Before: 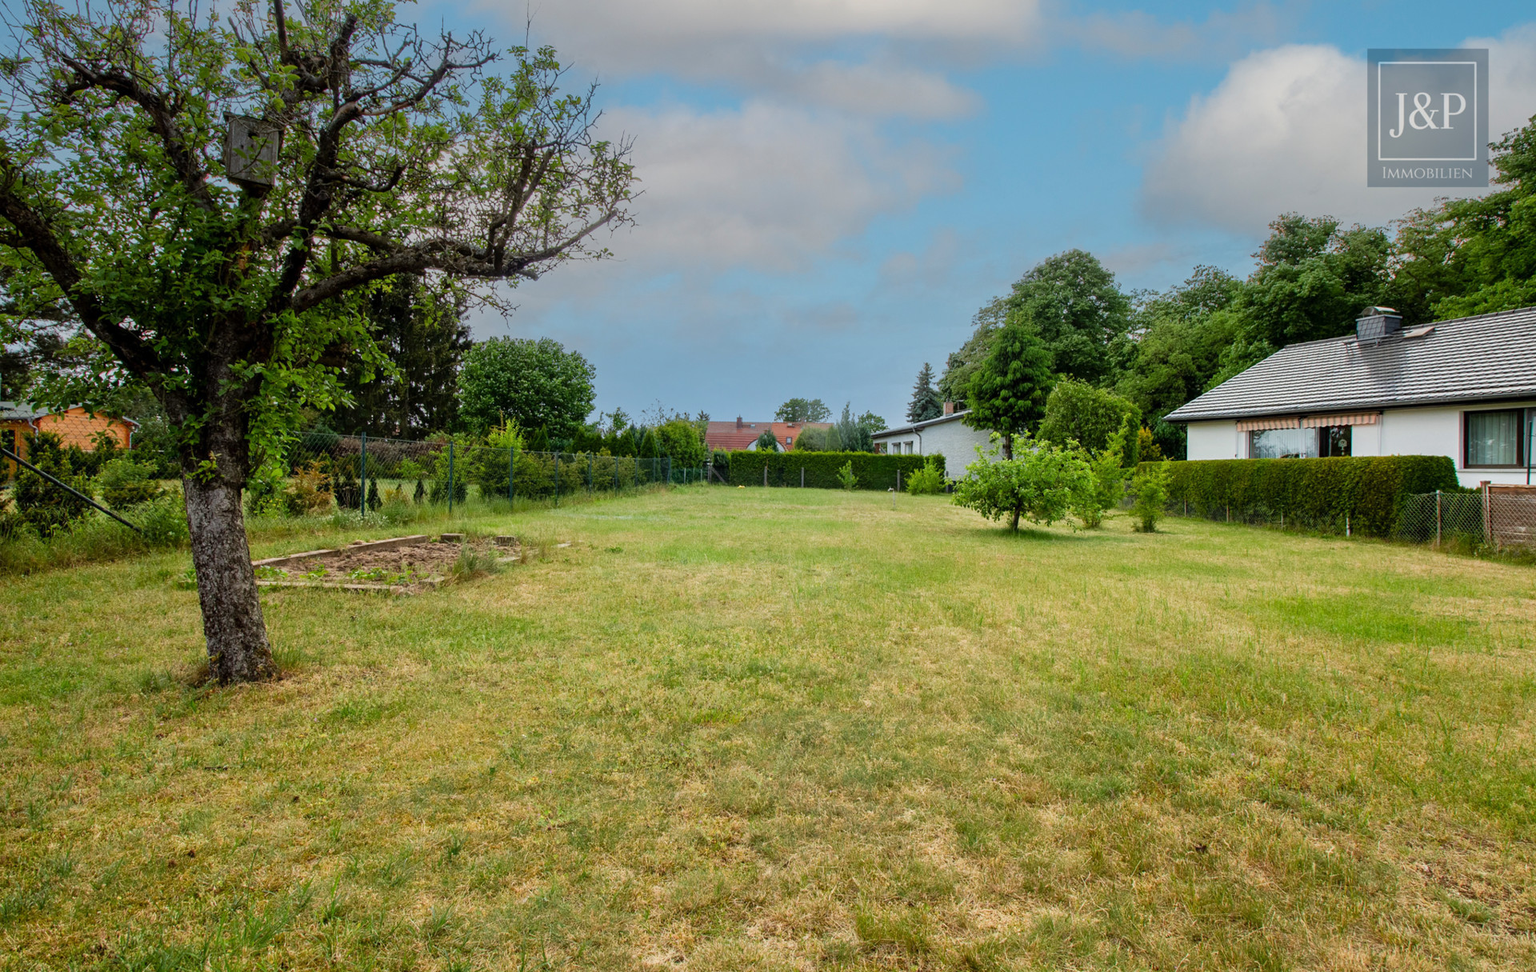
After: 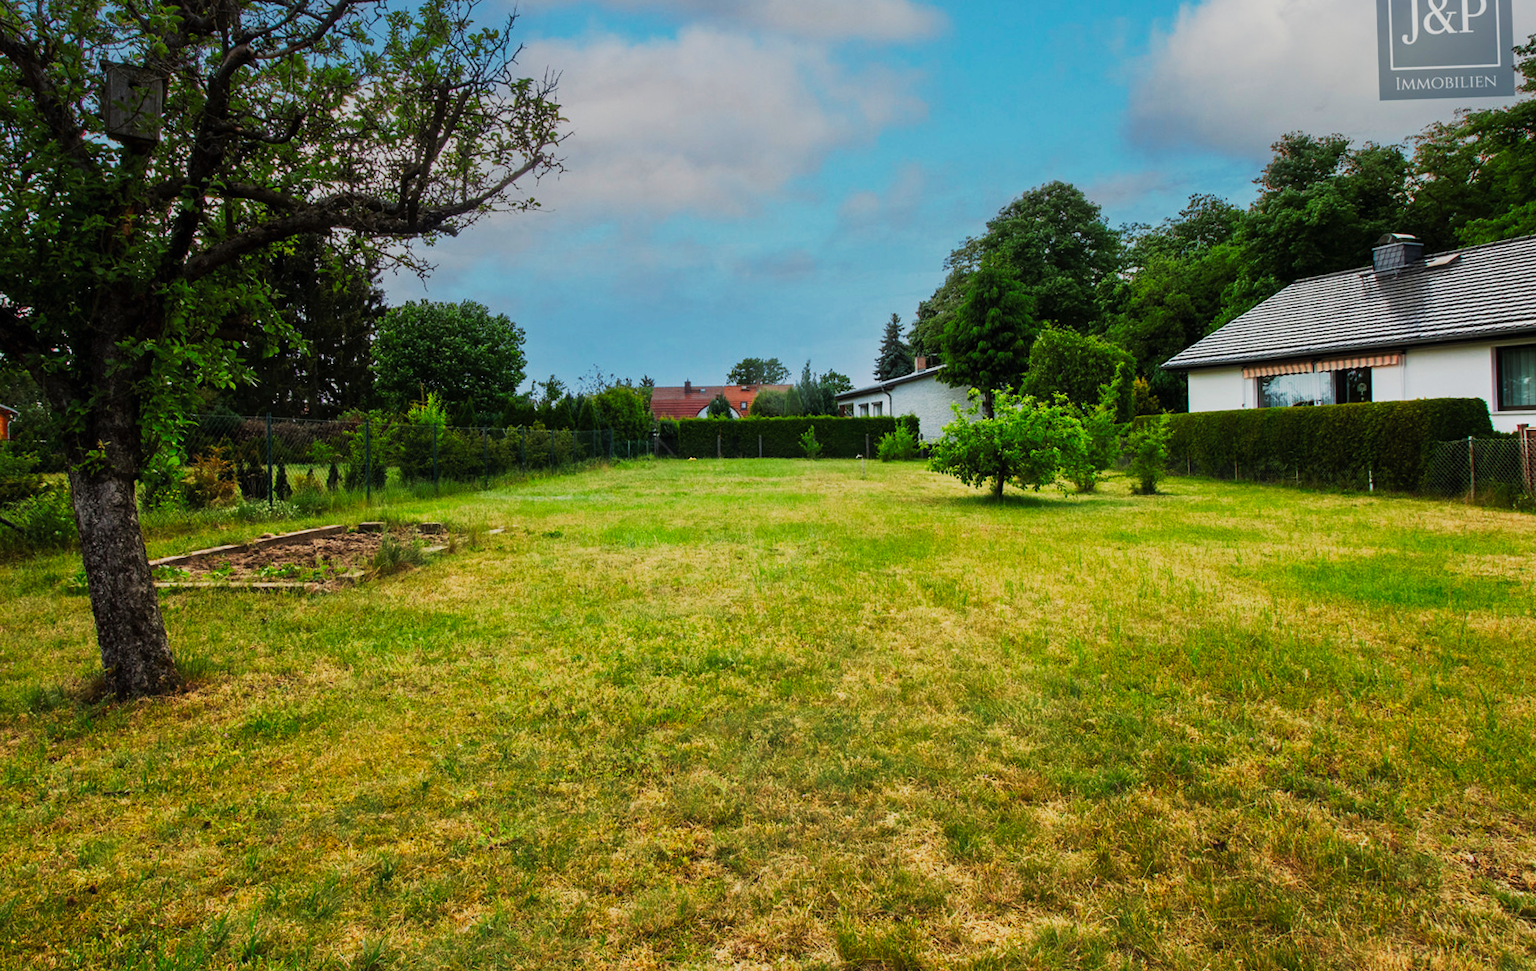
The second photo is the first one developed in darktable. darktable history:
crop and rotate: angle 1.96°, left 5.673%, top 5.673%
tone curve: curves: ch0 [(0, 0) (0.003, 0.006) (0.011, 0.011) (0.025, 0.02) (0.044, 0.032) (0.069, 0.035) (0.1, 0.046) (0.136, 0.063) (0.177, 0.089) (0.224, 0.12) (0.277, 0.16) (0.335, 0.206) (0.399, 0.268) (0.468, 0.359) (0.543, 0.466) (0.623, 0.582) (0.709, 0.722) (0.801, 0.808) (0.898, 0.886) (1, 1)], preserve colors none
